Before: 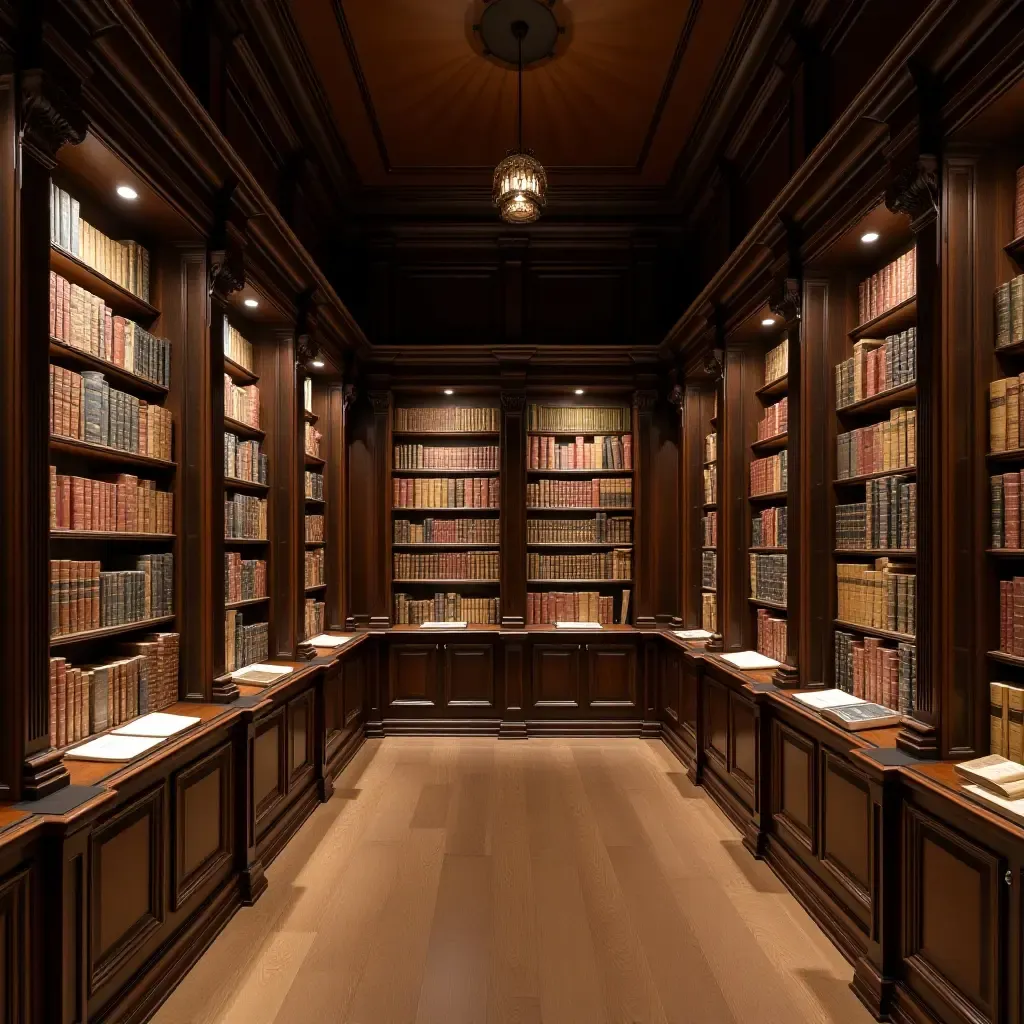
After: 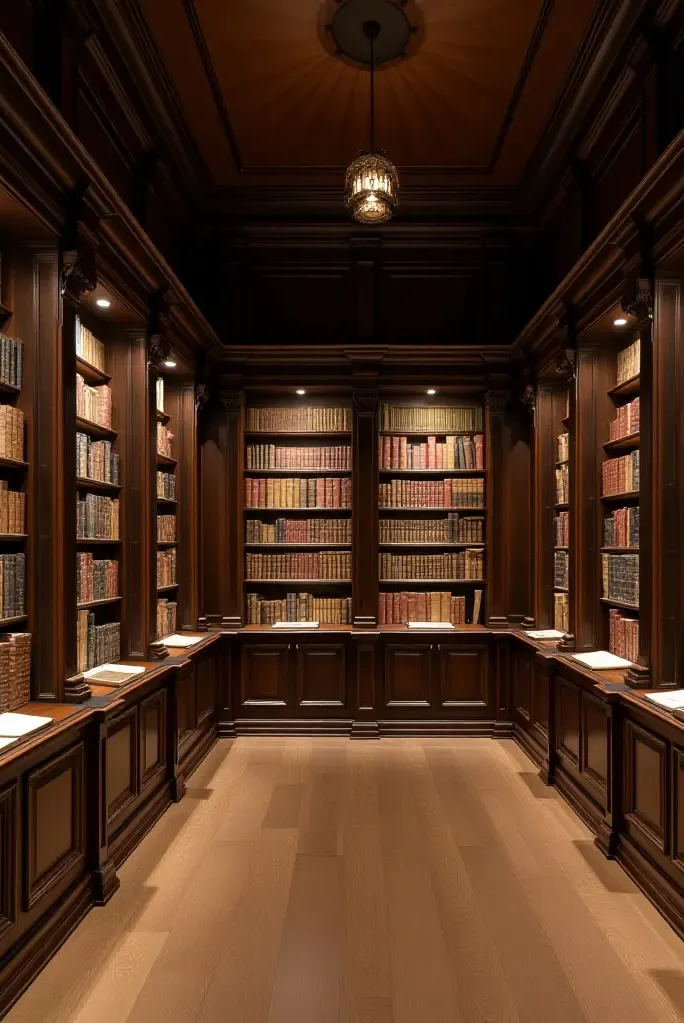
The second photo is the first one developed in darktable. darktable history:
crop and rotate: left 14.496%, right 18.685%
